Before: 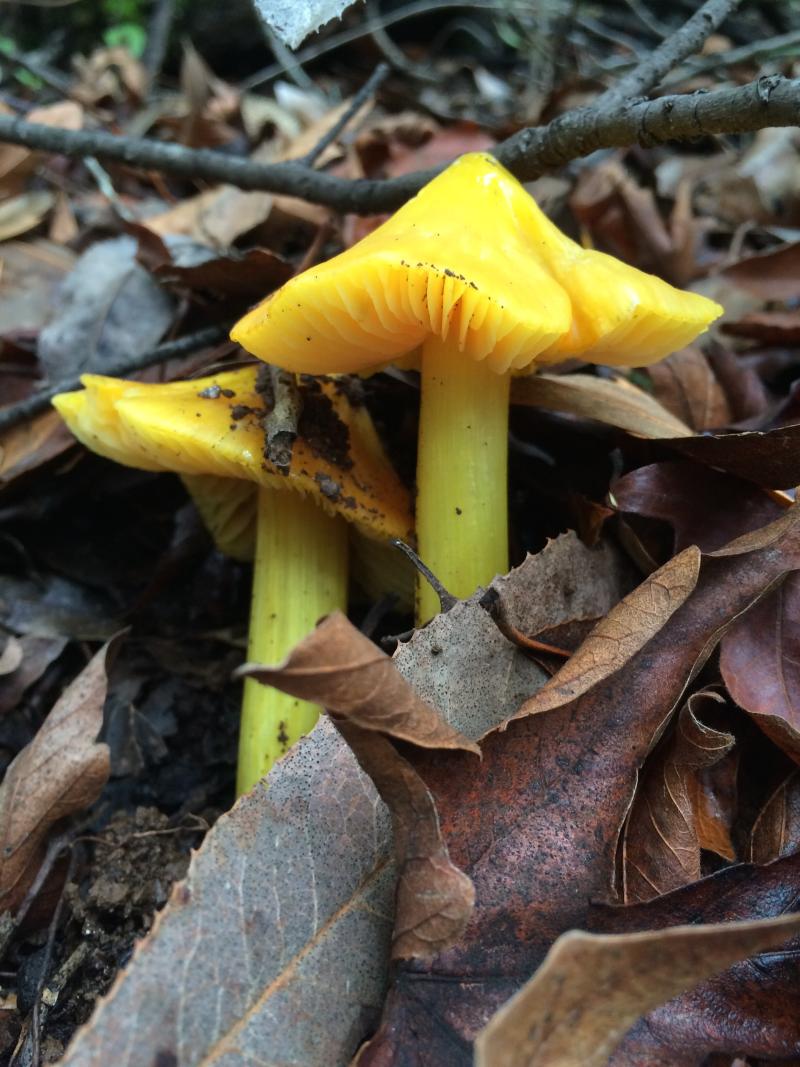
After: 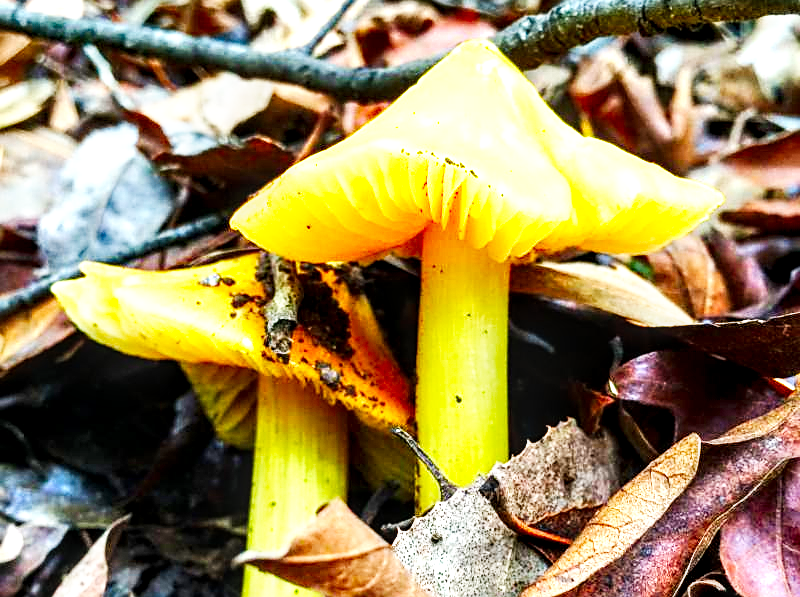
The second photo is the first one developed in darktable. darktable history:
crop and rotate: top 10.587%, bottom 33.436%
local contrast: detail 160%
contrast brightness saturation: saturation 0.506
sharpen: on, module defaults
exposure: black level correction 0, exposure 0.701 EV, compensate highlight preservation false
shadows and highlights: low approximation 0.01, soften with gaussian
base curve: curves: ch0 [(0, 0) (0.007, 0.004) (0.027, 0.03) (0.046, 0.07) (0.207, 0.54) (0.442, 0.872) (0.673, 0.972) (1, 1)], preserve colors none
